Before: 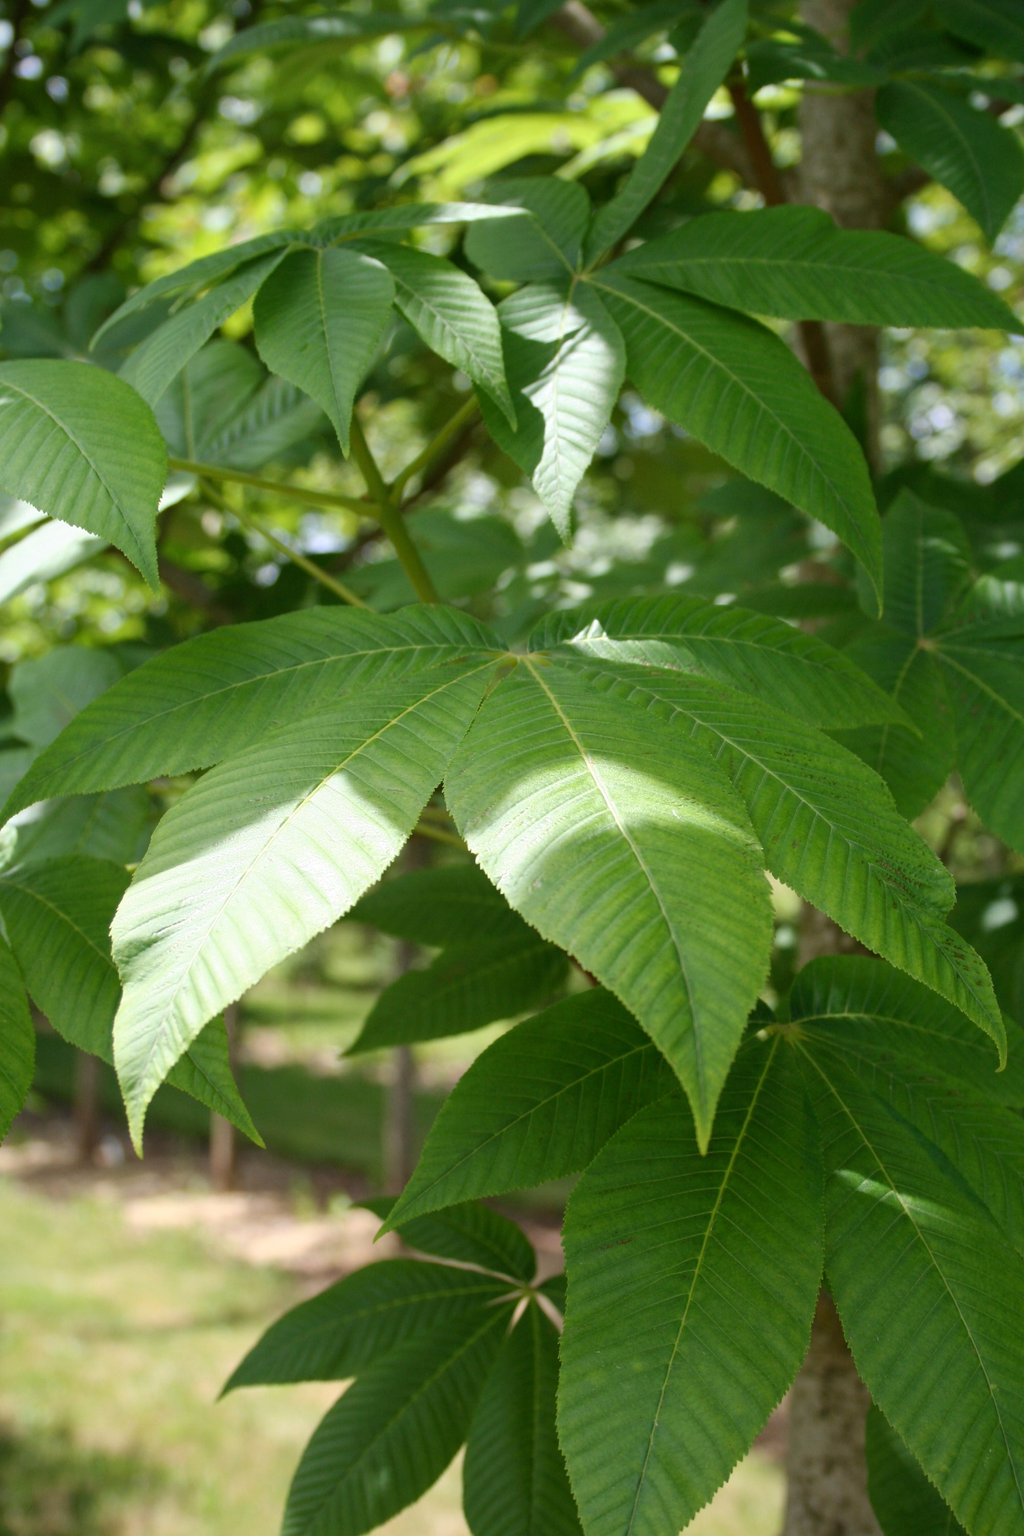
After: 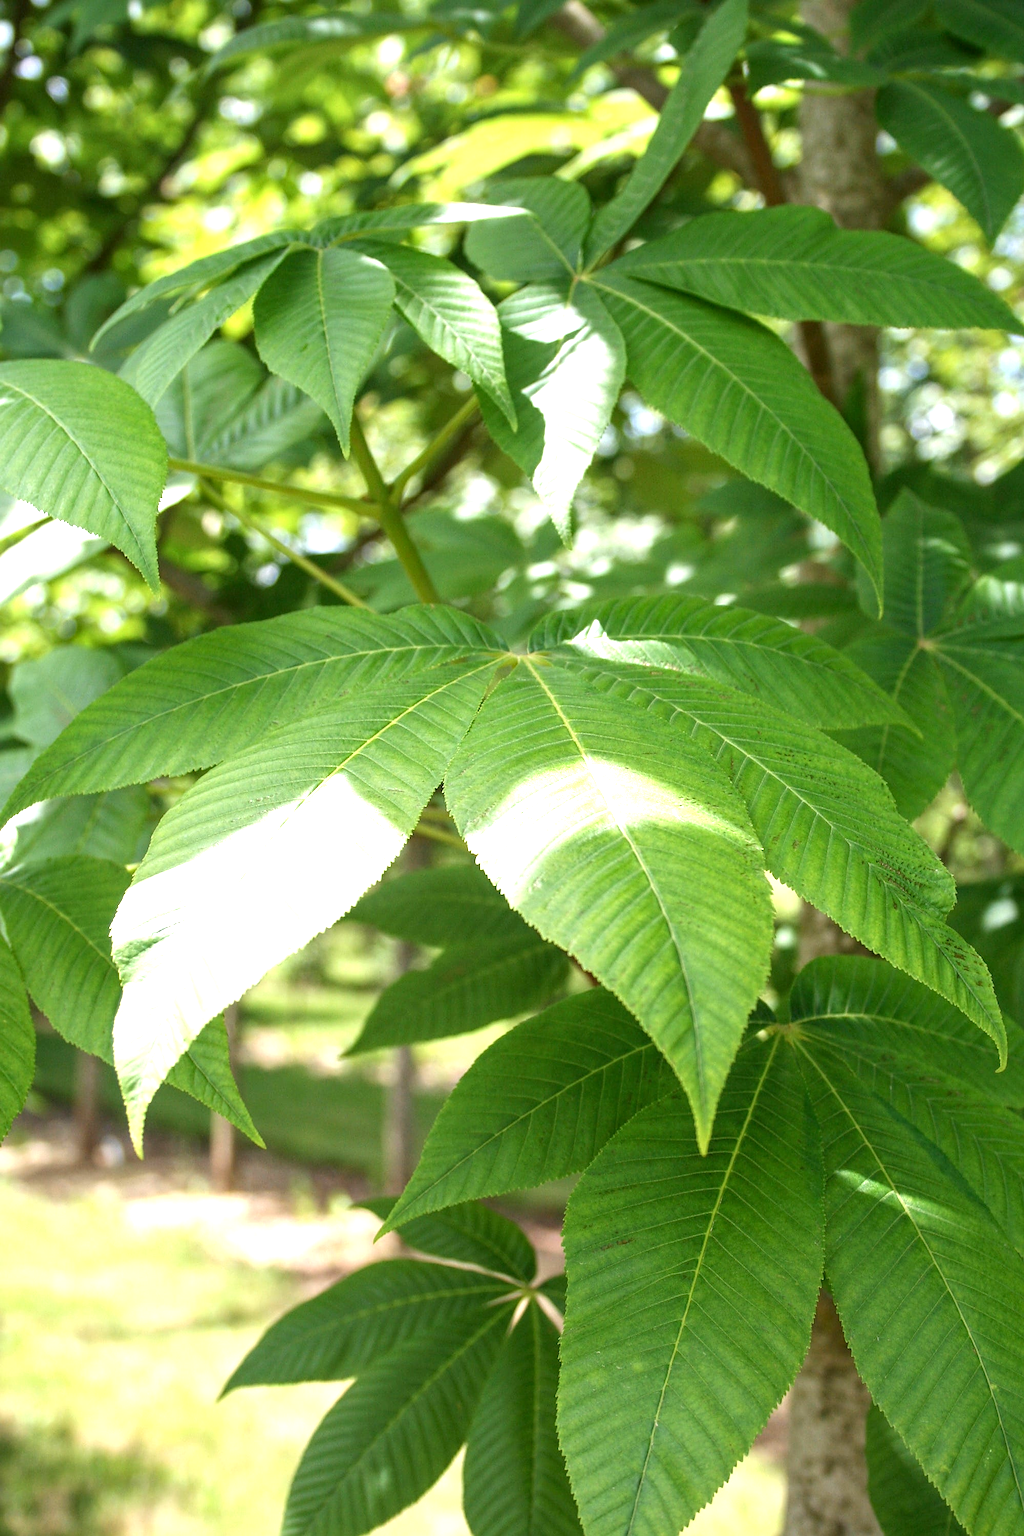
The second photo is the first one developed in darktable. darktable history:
exposure: black level correction 0, exposure 1 EV, compensate highlight preservation false
local contrast: on, module defaults
sharpen: on, module defaults
